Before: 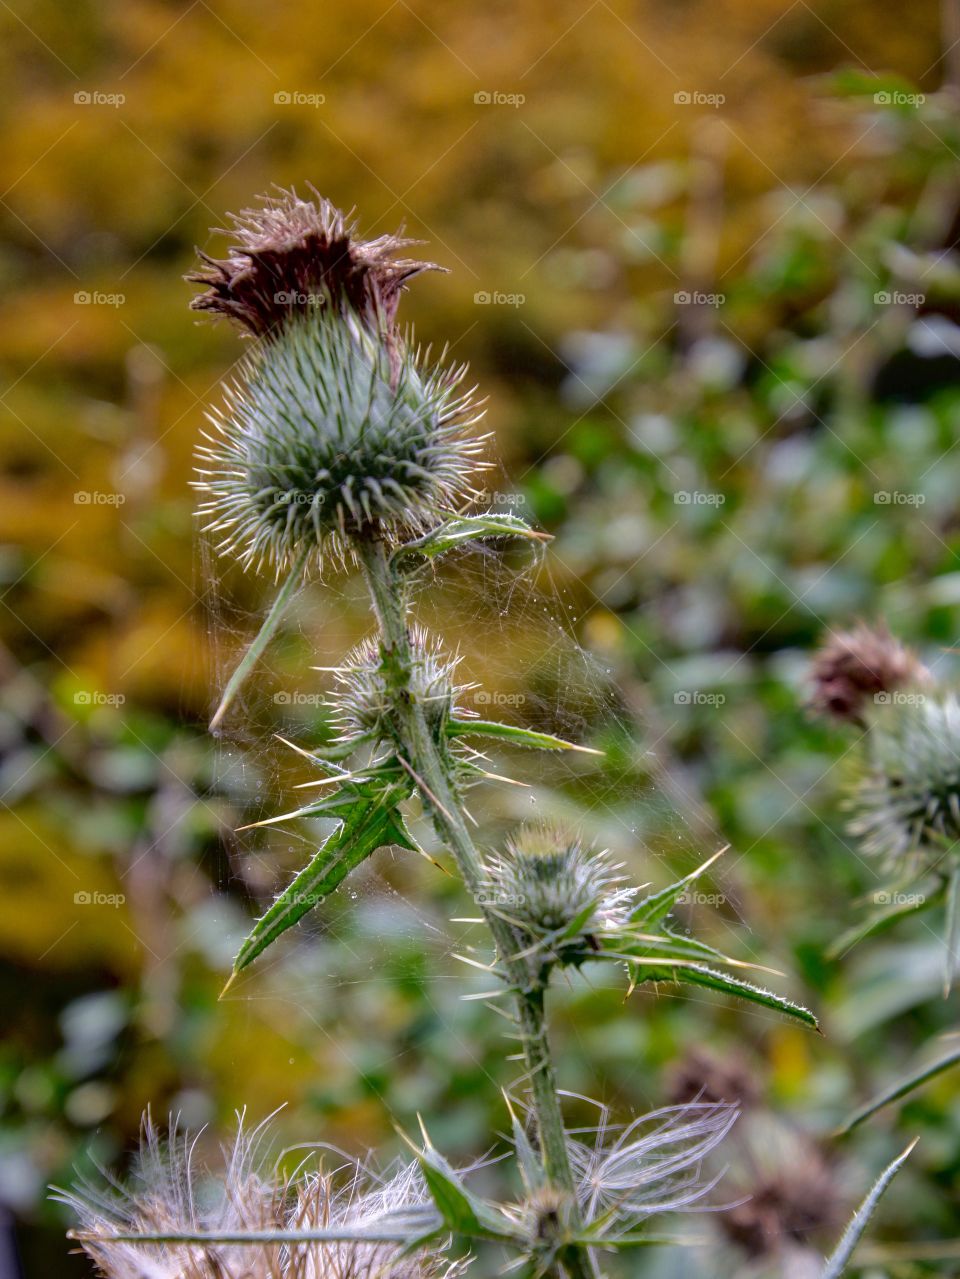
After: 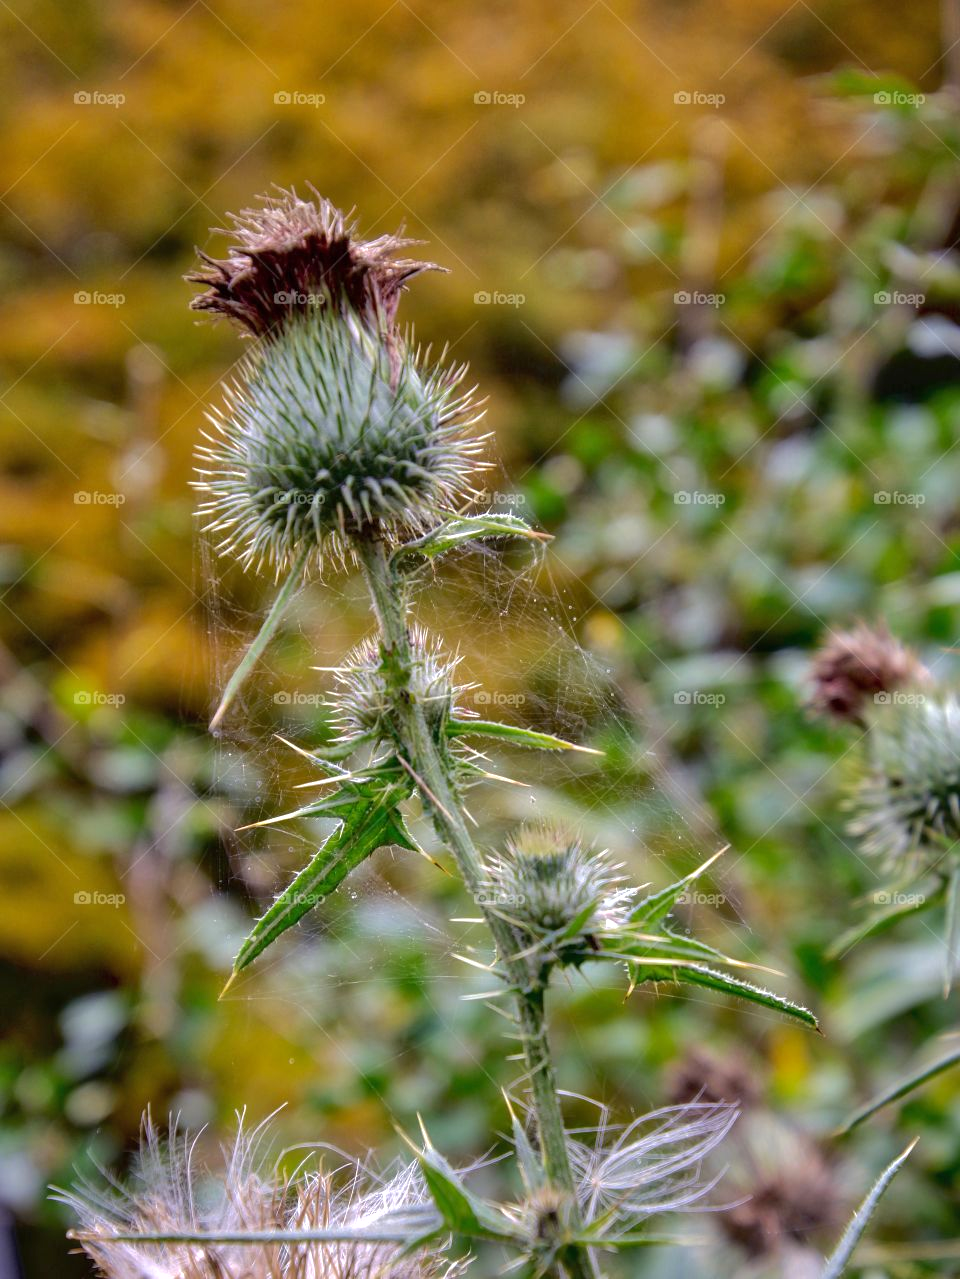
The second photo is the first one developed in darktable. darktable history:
exposure: exposure 0.356 EV, compensate exposure bias true, compensate highlight preservation false
shadows and highlights: shadows 29.99
